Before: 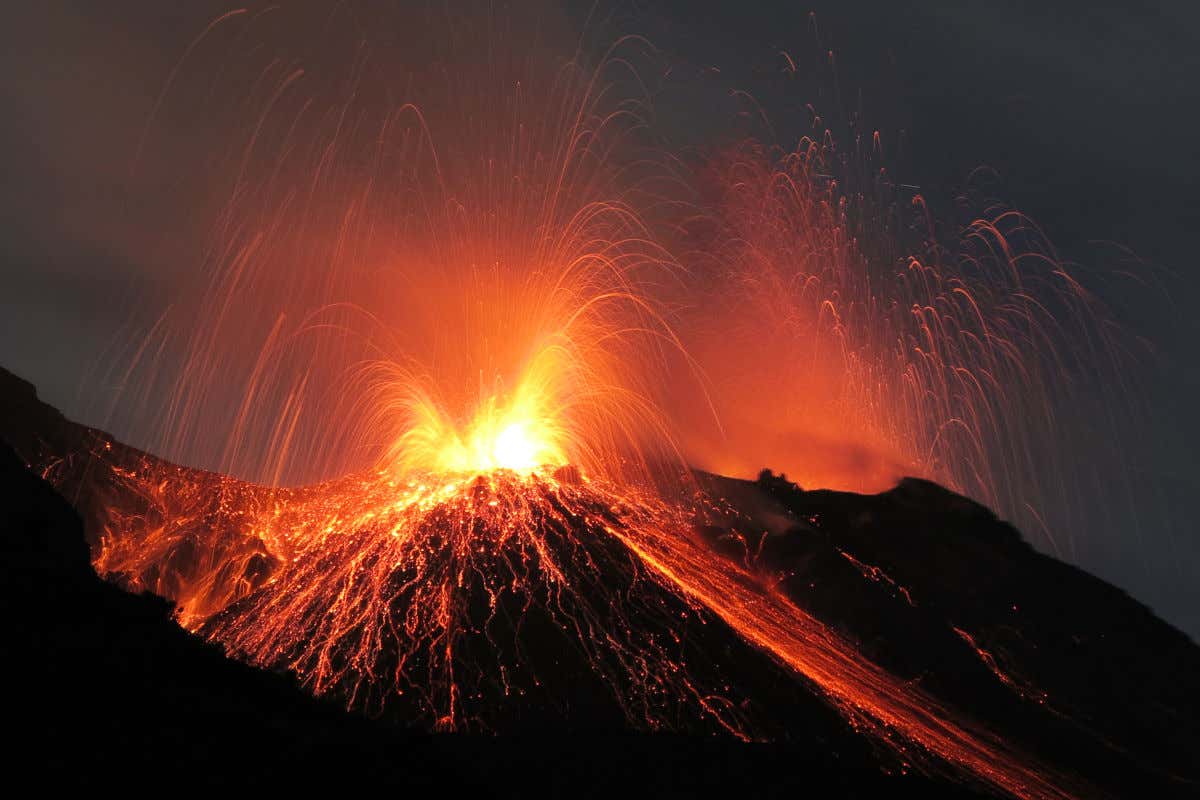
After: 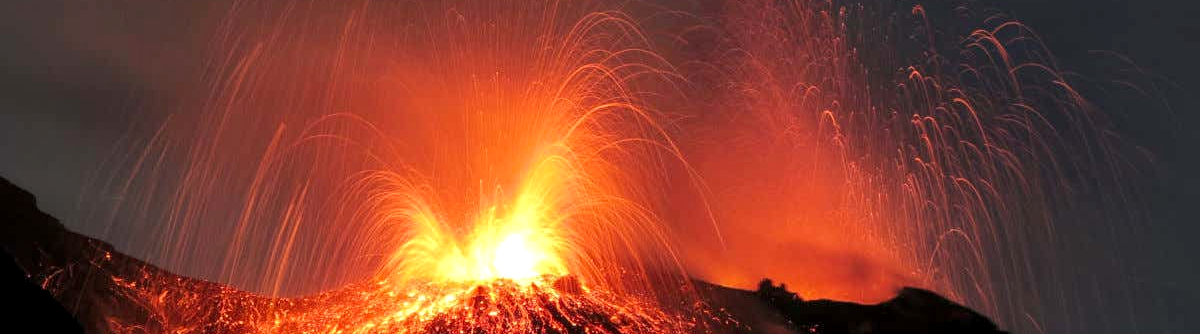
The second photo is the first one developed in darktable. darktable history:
local contrast: on, module defaults
color zones: curves: ch1 [(0, 0.523) (0.143, 0.545) (0.286, 0.52) (0.429, 0.506) (0.571, 0.503) (0.714, 0.503) (0.857, 0.508) (1, 0.523)]
crop and rotate: top 23.84%, bottom 34.294%
